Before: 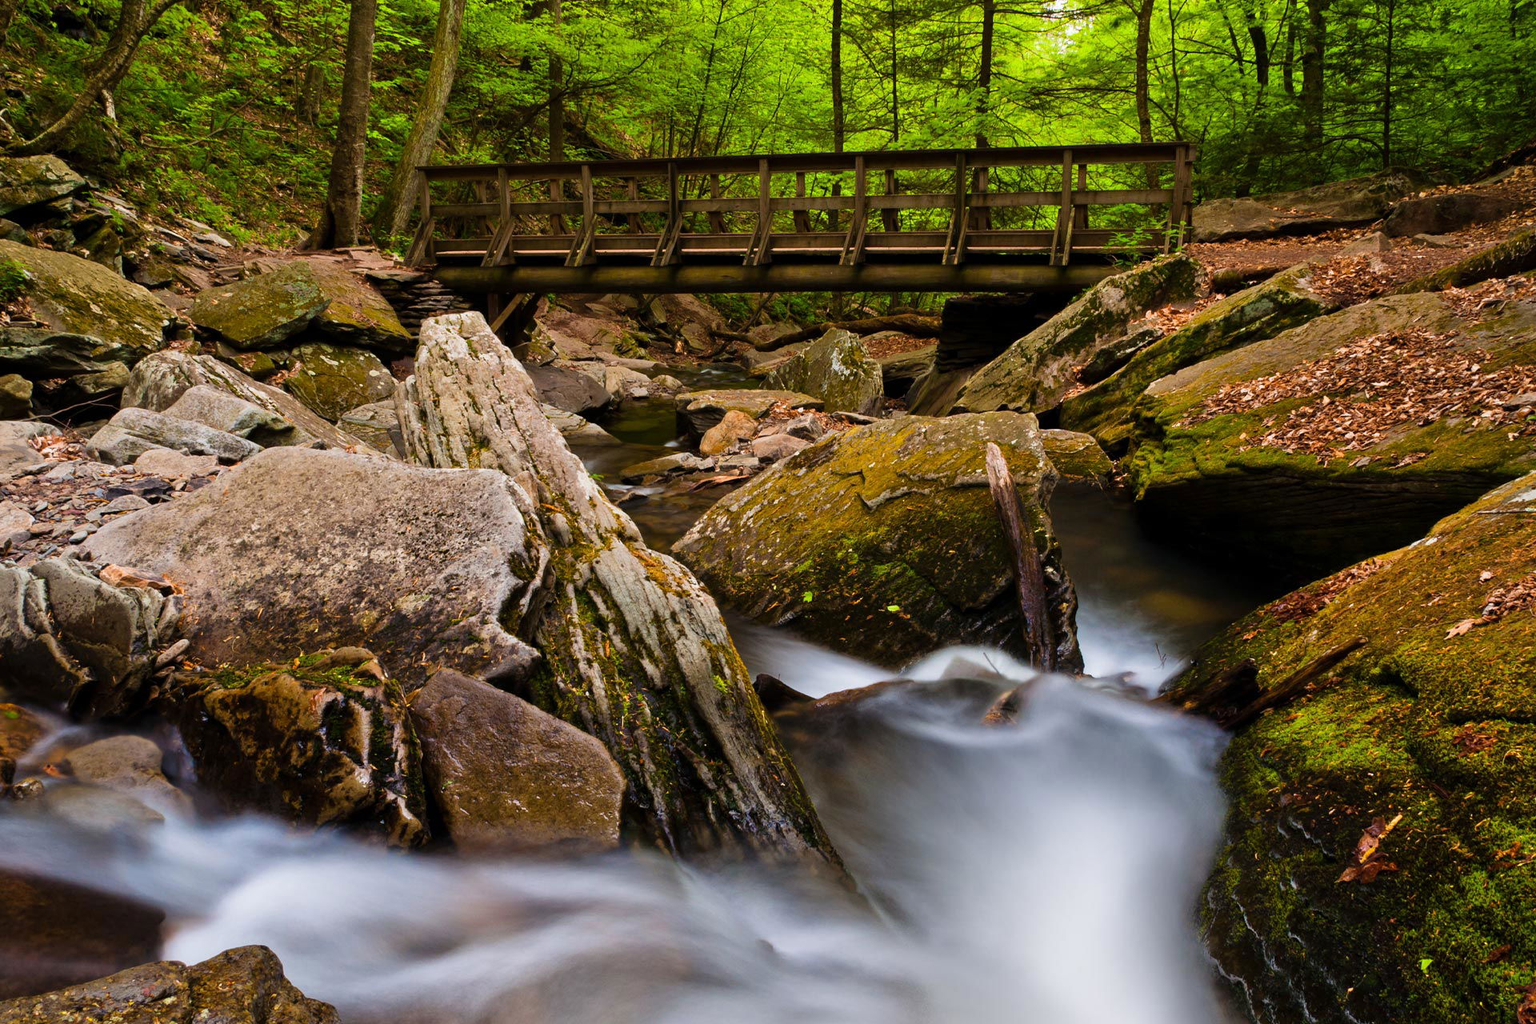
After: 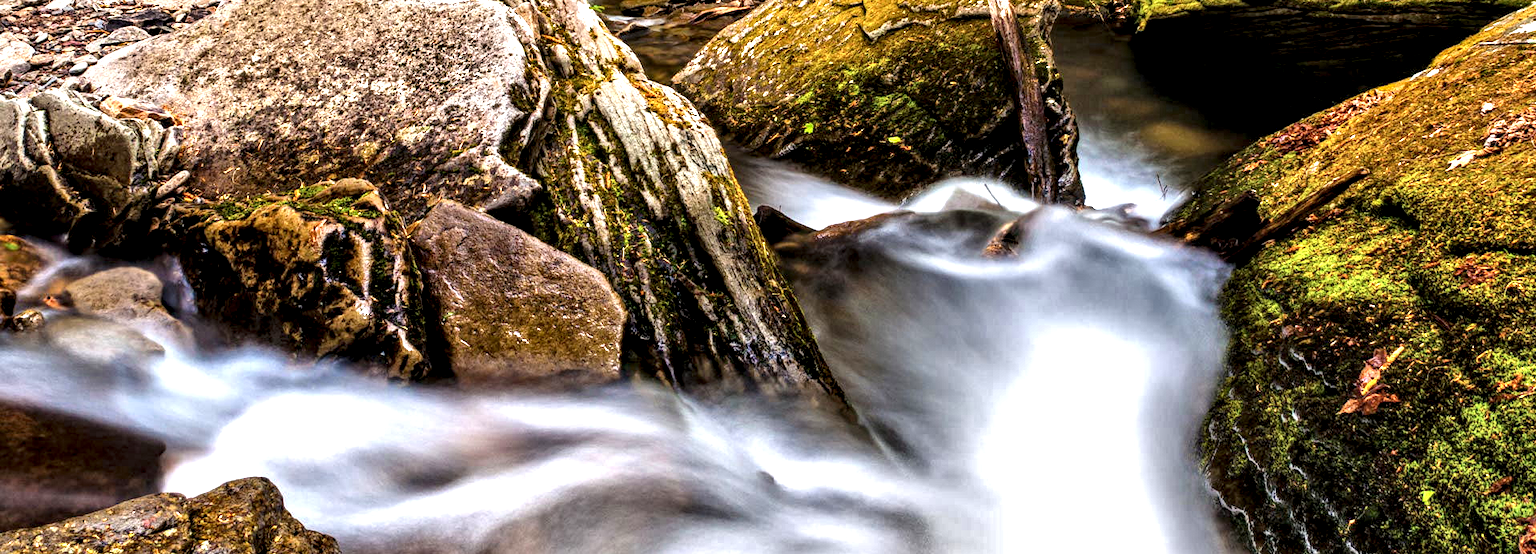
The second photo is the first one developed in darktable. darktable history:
crop and rotate: top 45.79%, right 0.071%
exposure: exposure 0.941 EV, compensate highlight preservation false
local contrast: highlights 17%, detail 188%
shadows and highlights: highlights color adjustment 0.627%, soften with gaussian
